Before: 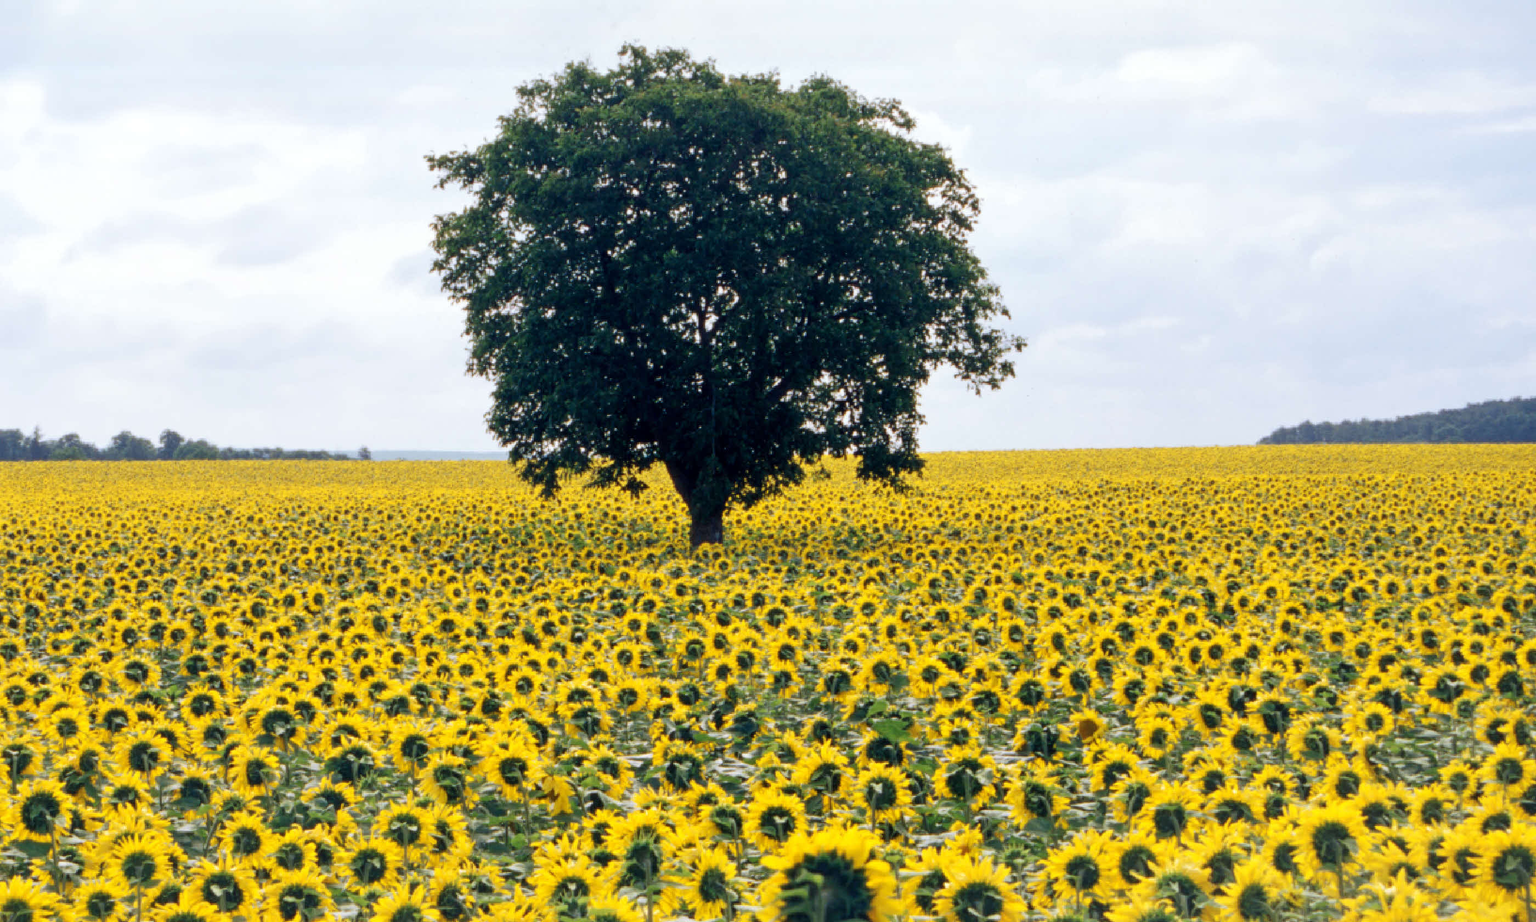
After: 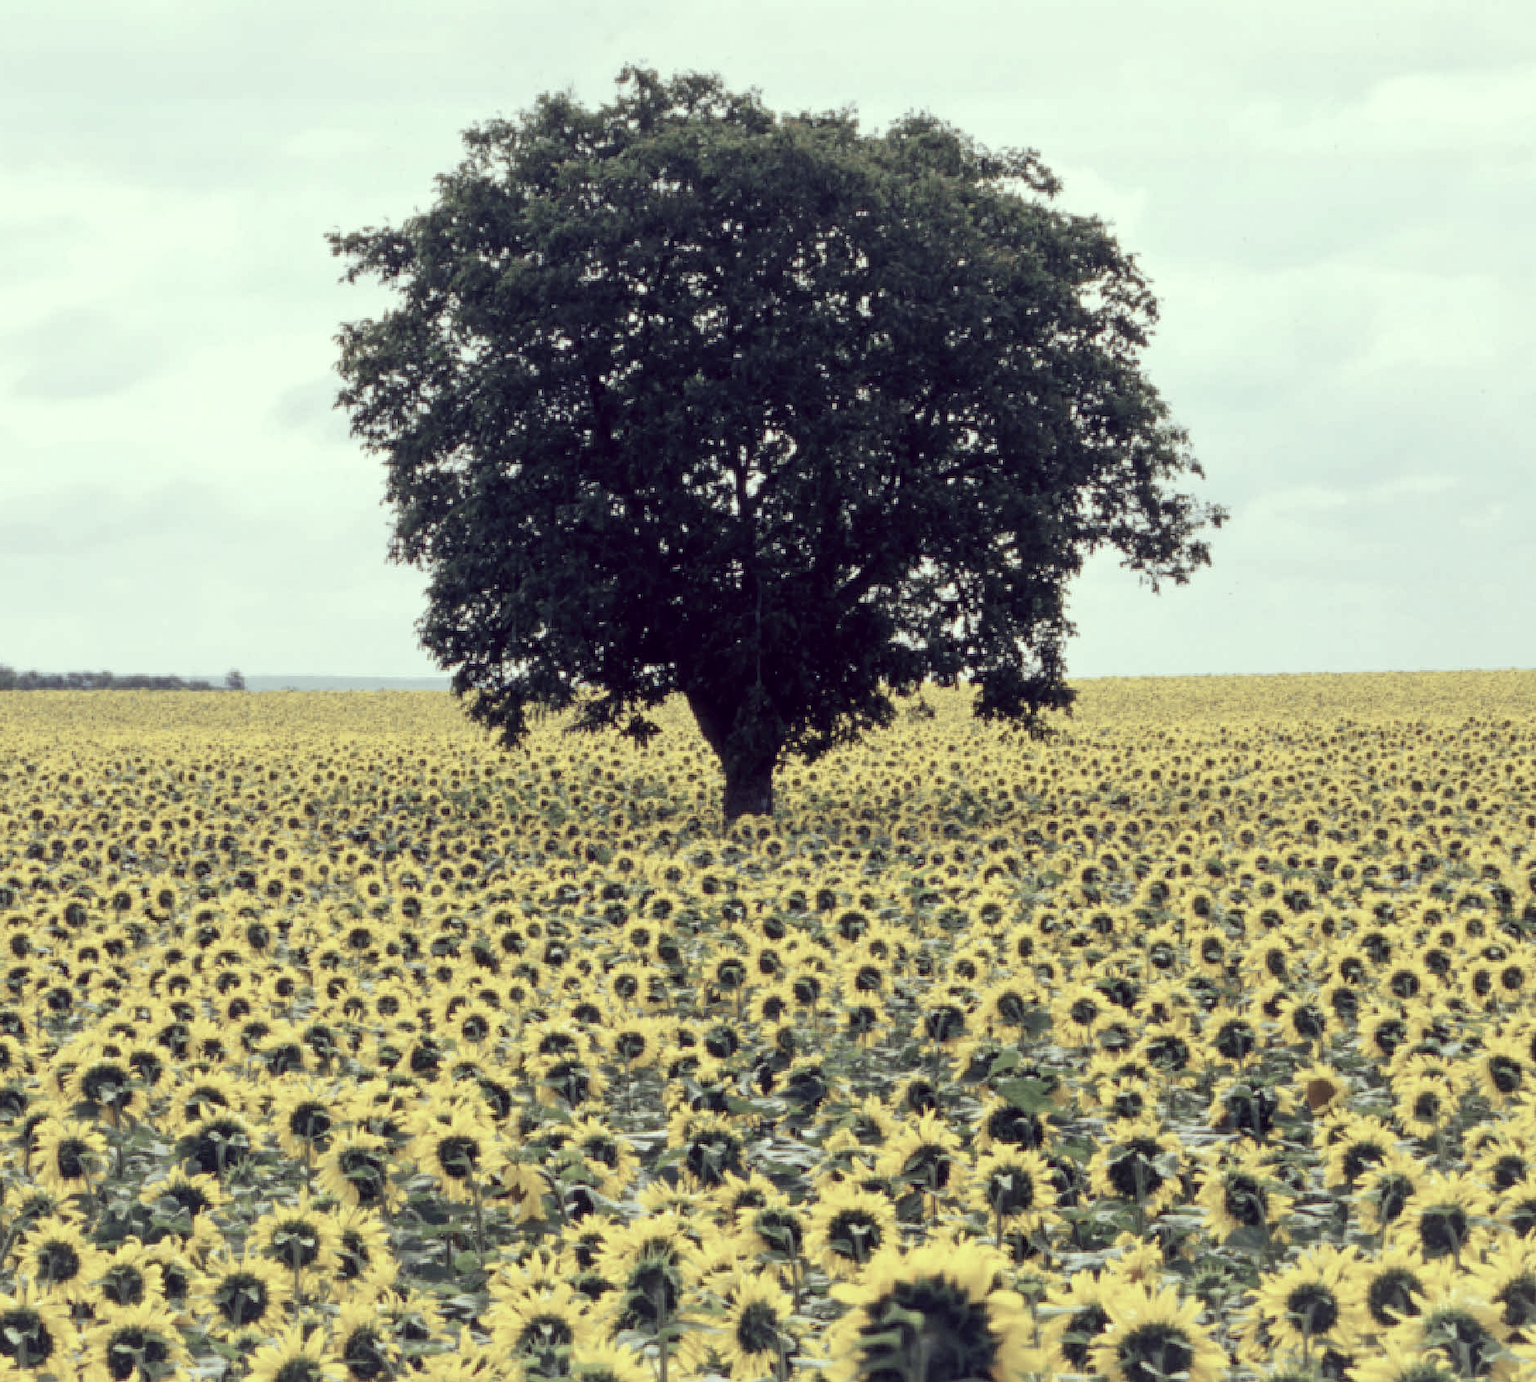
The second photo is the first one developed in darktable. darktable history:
color correction: highlights a* -20.17, highlights b* 20.27, shadows a* 20.03, shadows b* -20.46, saturation 0.43
crop and rotate: left 13.537%, right 19.796%
